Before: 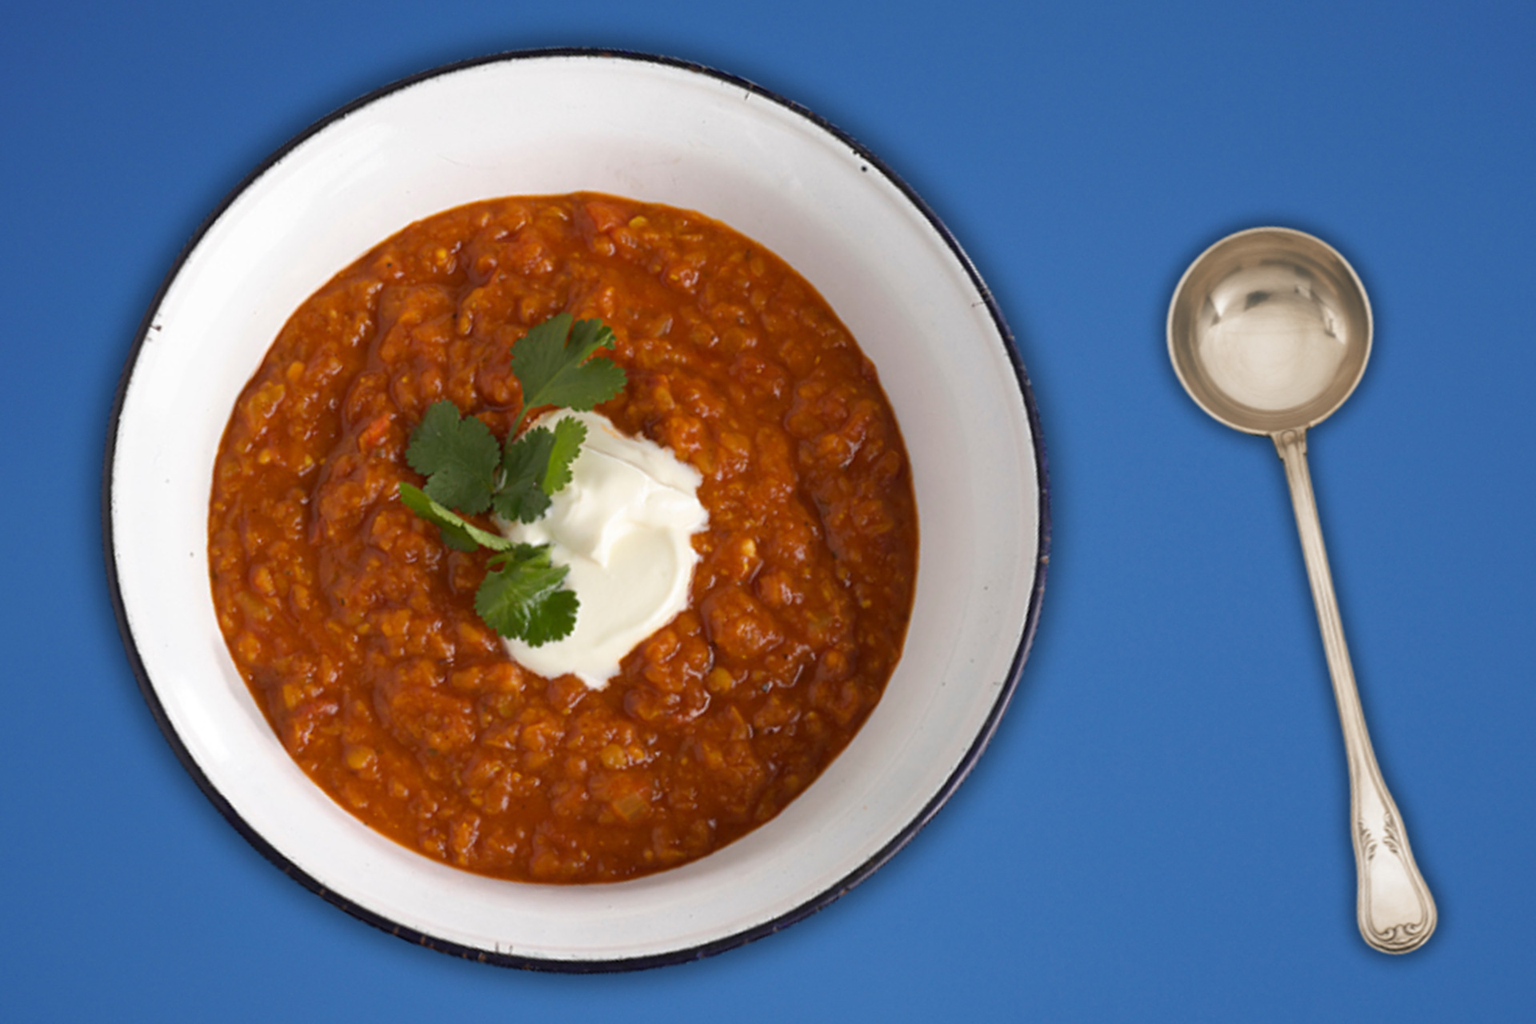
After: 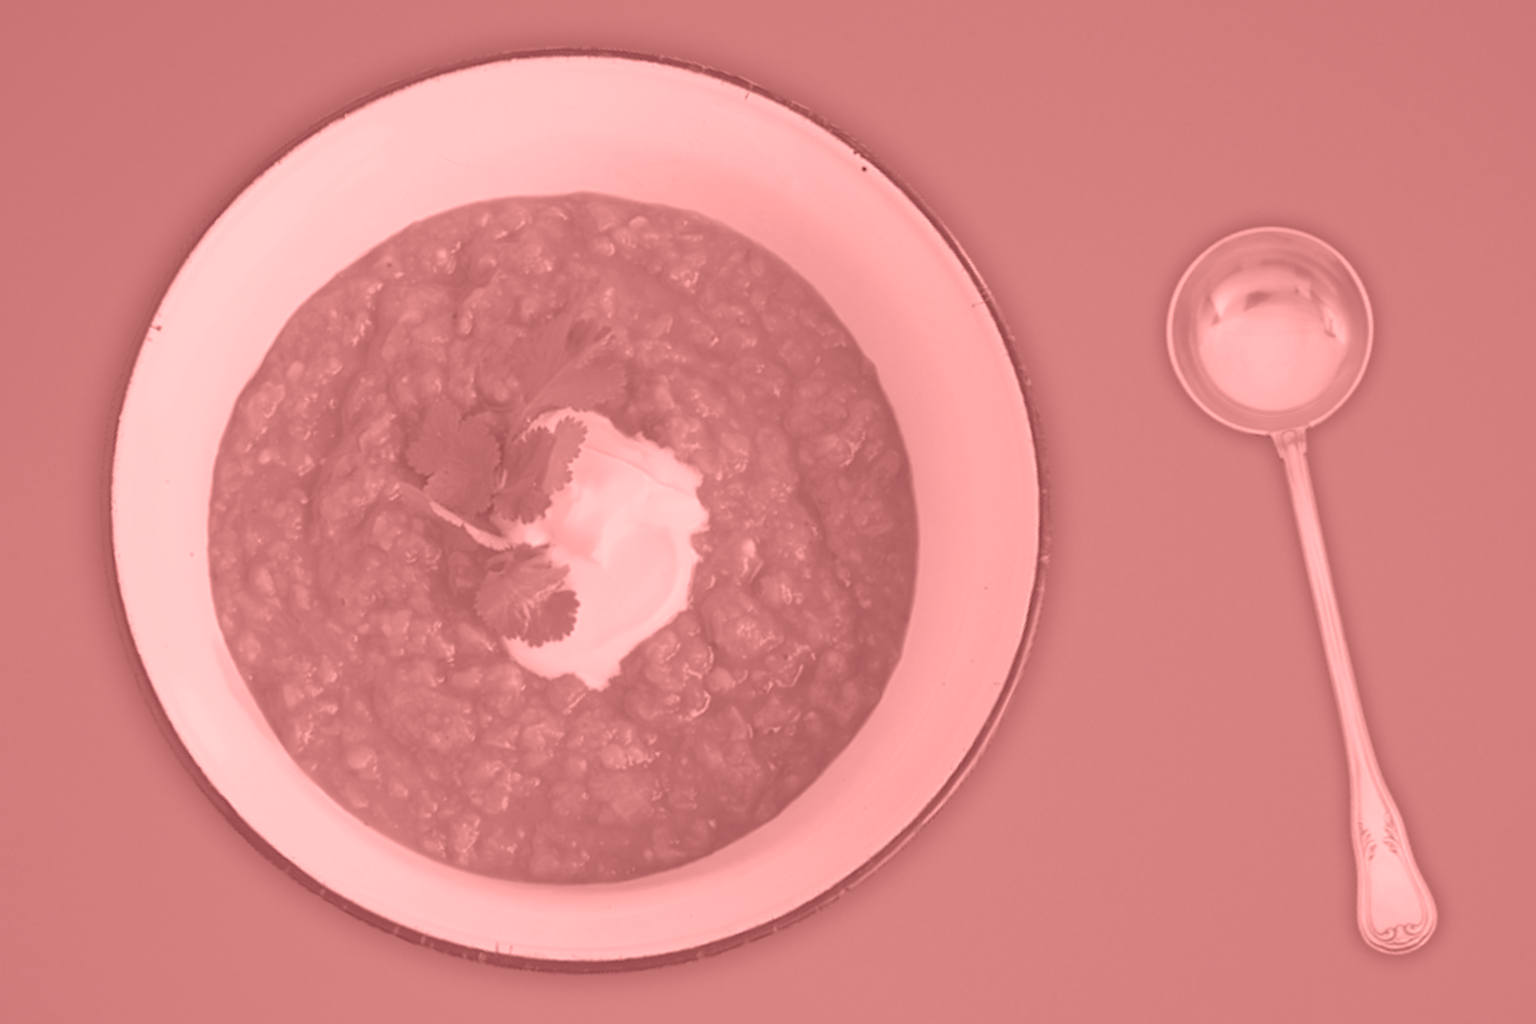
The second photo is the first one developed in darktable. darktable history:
colorize: saturation 51%, source mix 50.67%, lightness 50.67%
haze removal: compatibility mode true, adaptive false
